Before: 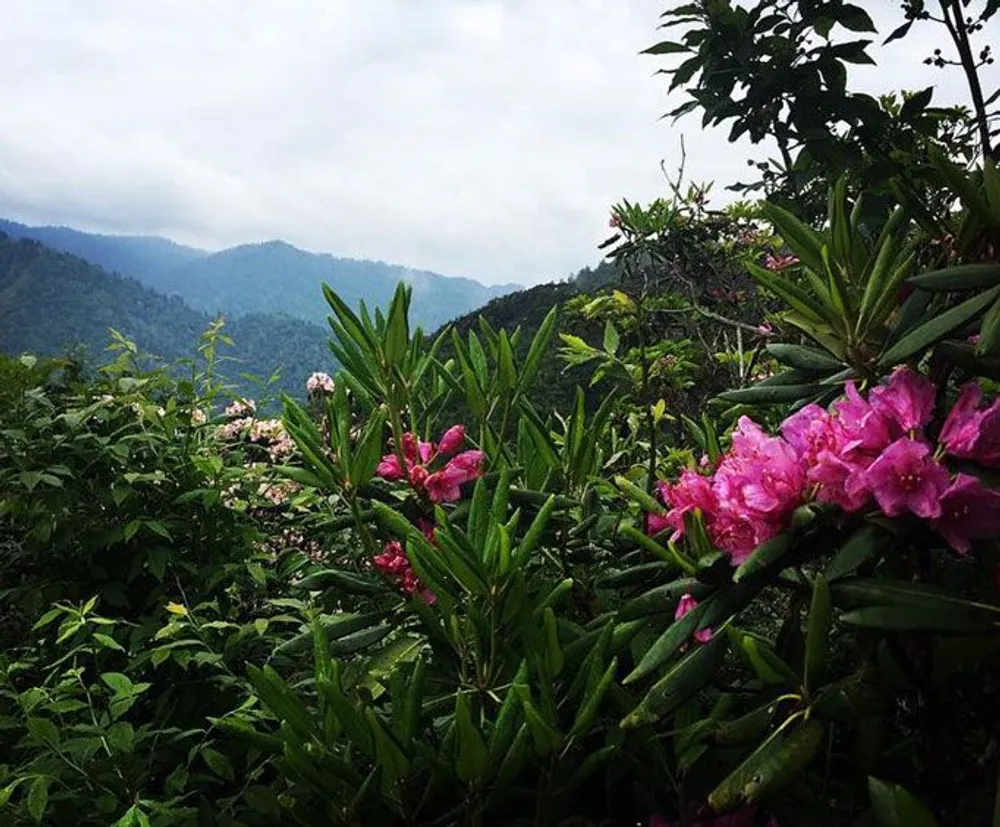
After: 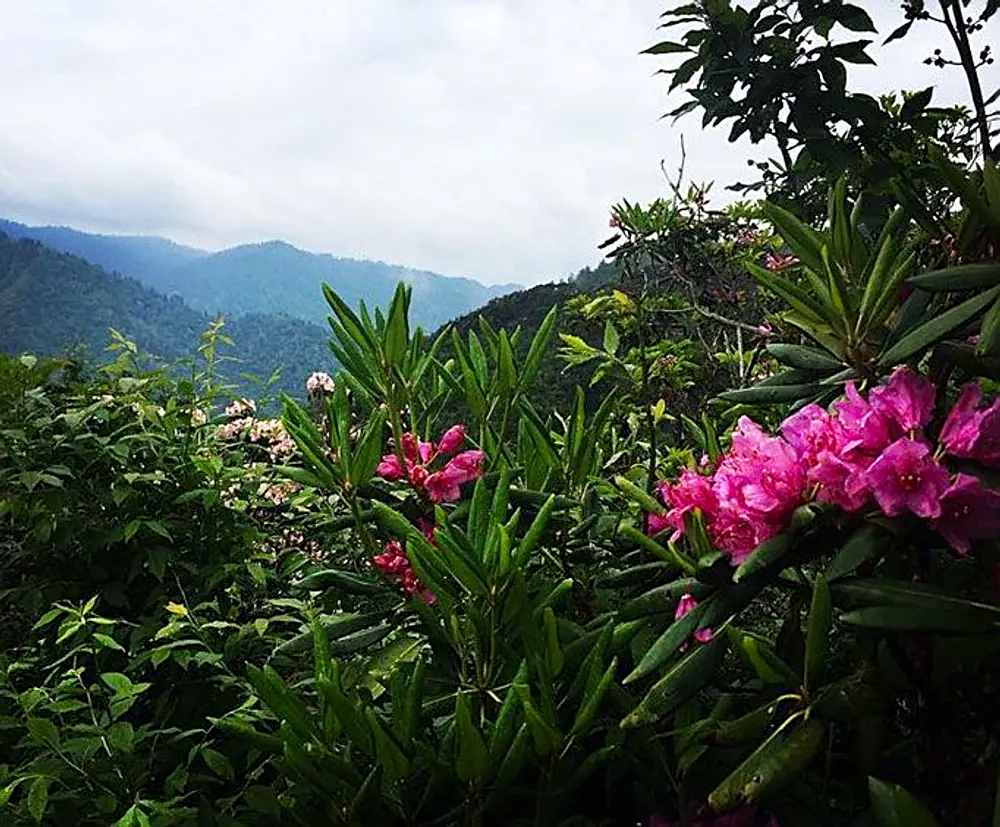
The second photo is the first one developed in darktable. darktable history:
contrast brightness saturation: saturation 0.099
exposure: exposure -0.001 EV, compensate highlight preservation false
base curve: curves: ch0 [(0, 0) (0.472, 0.508) (1, 1)], preserve colors none
sharpen: on, module defaults
